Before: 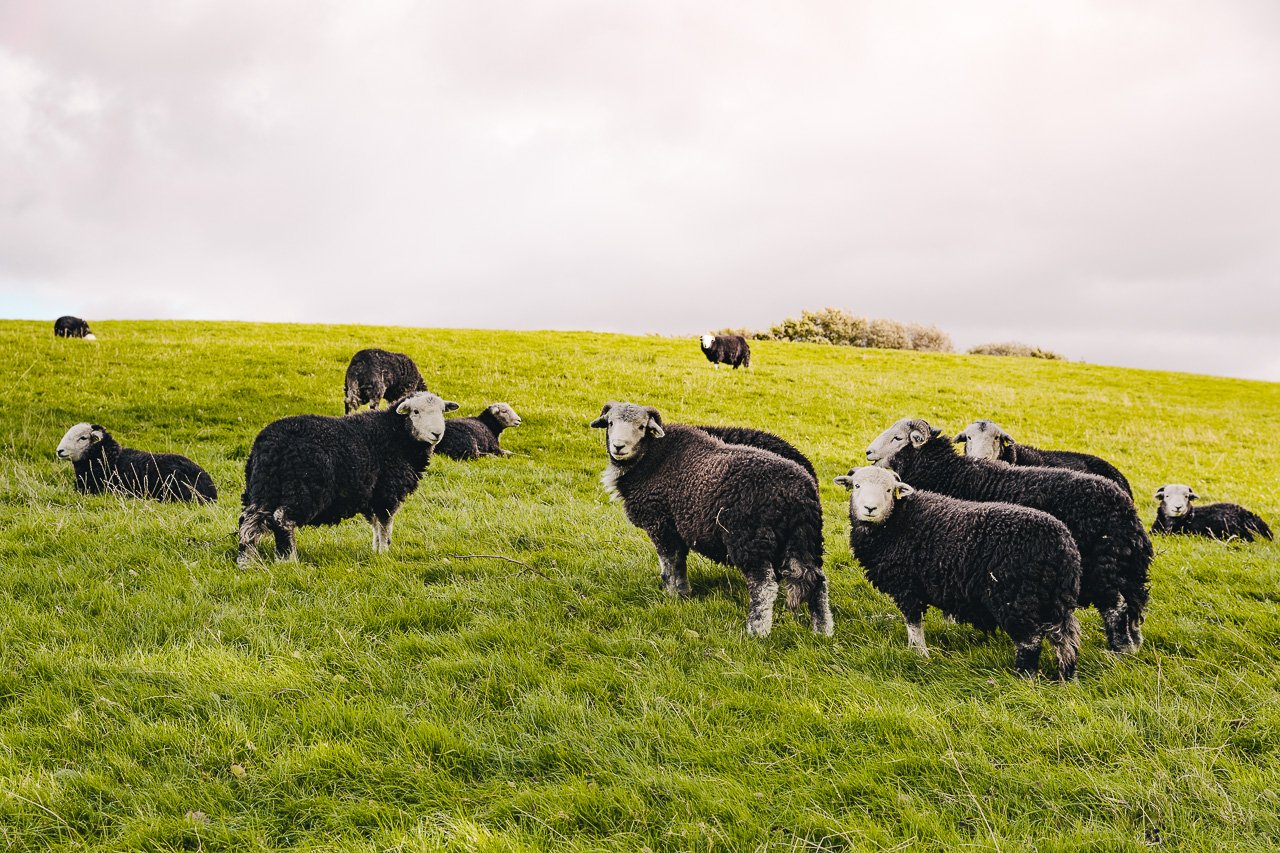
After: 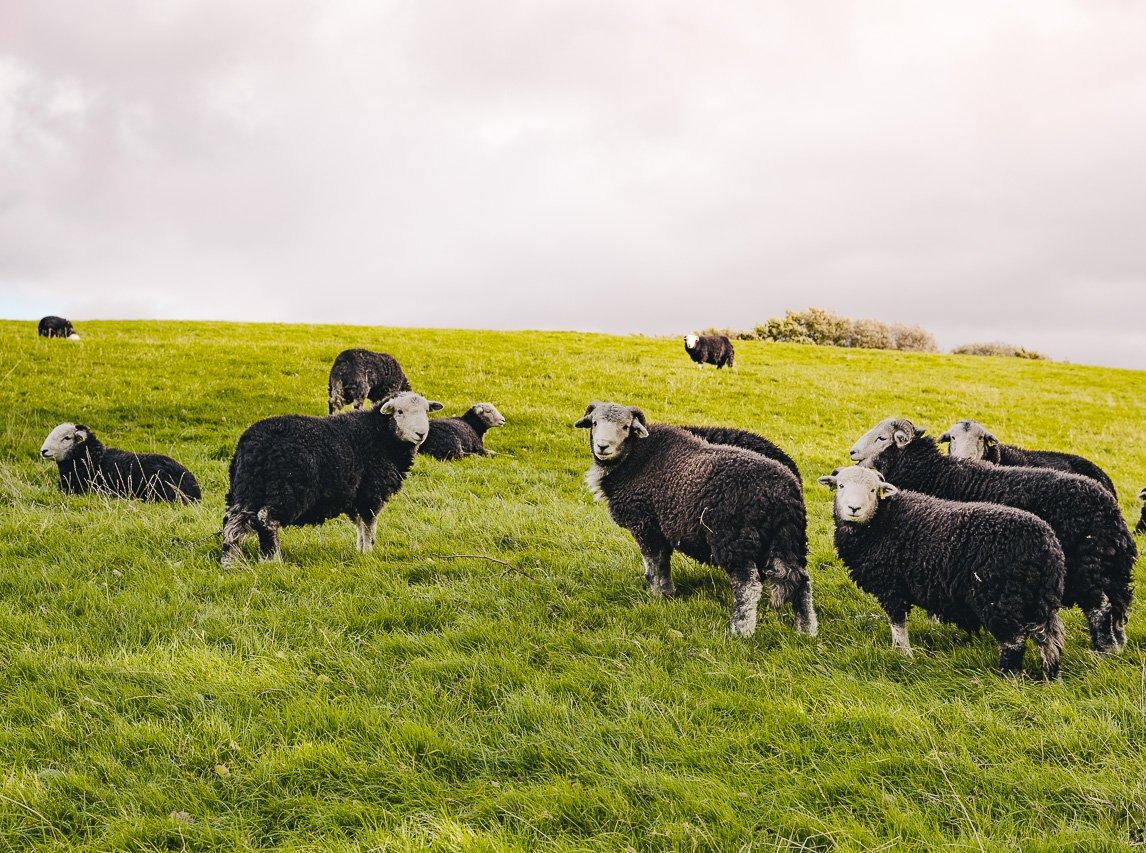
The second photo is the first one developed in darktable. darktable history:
crop and rotate: left 1.315%, right 9.105%
shadows and highlights: shadows 25.33, highlights -24.33
